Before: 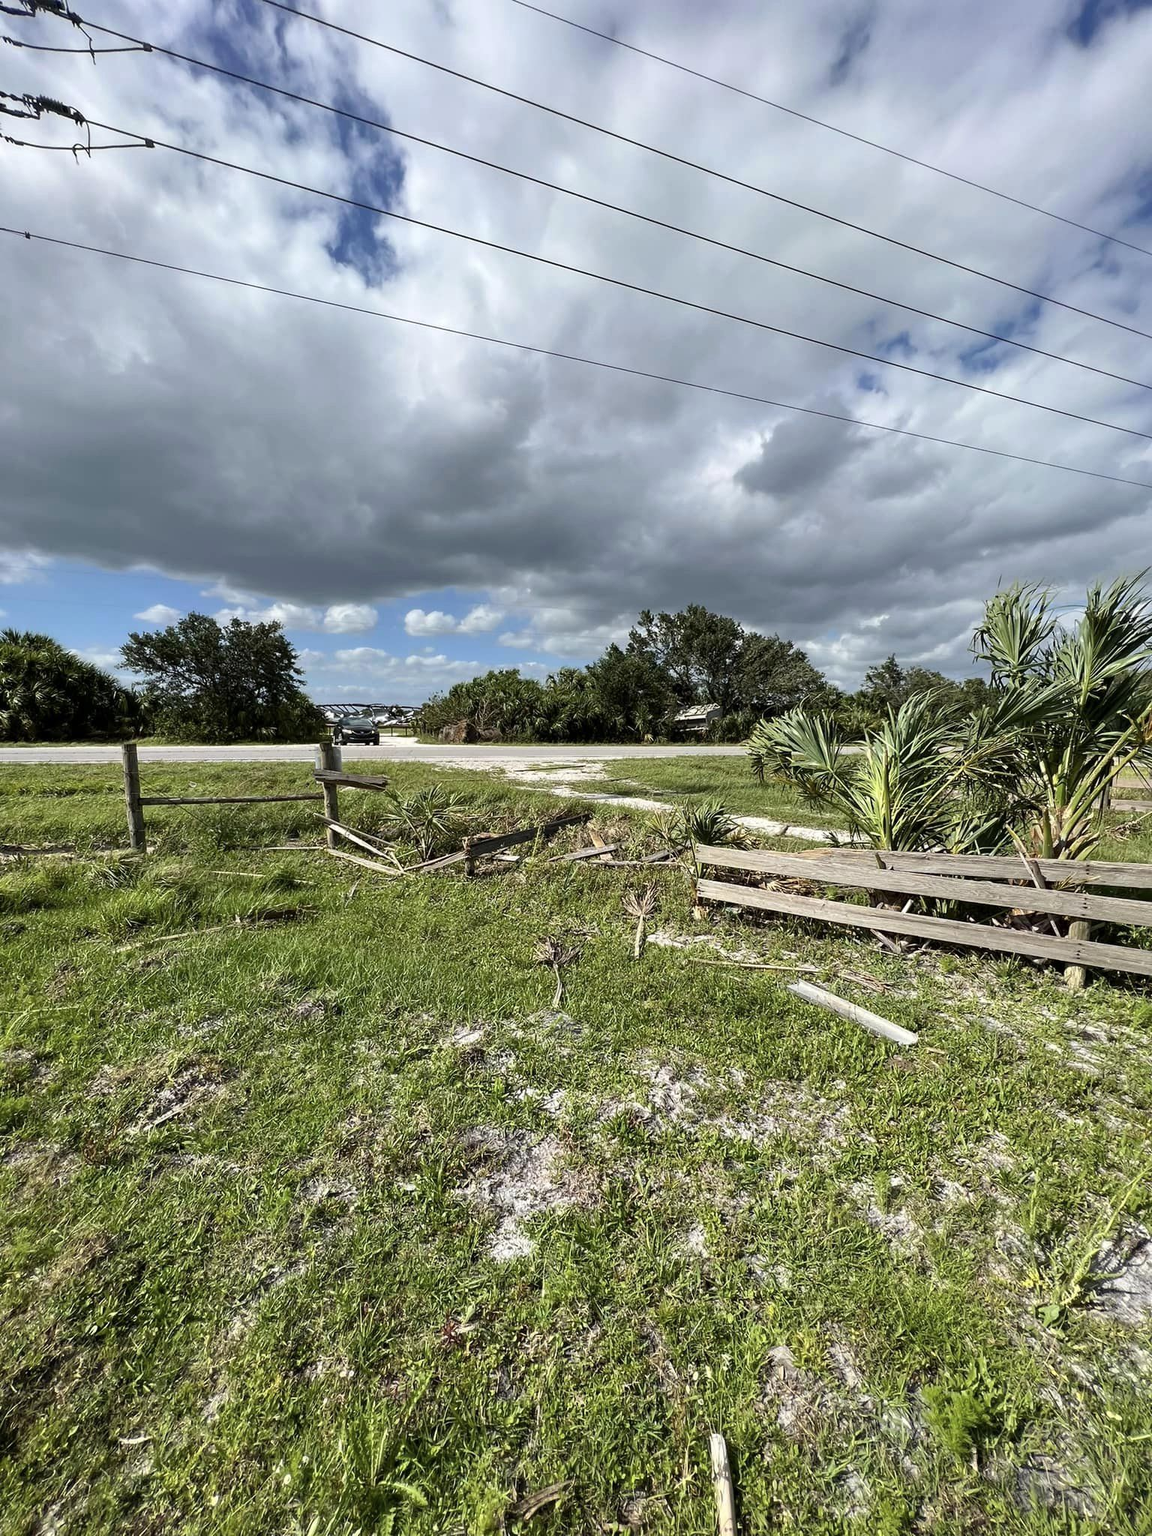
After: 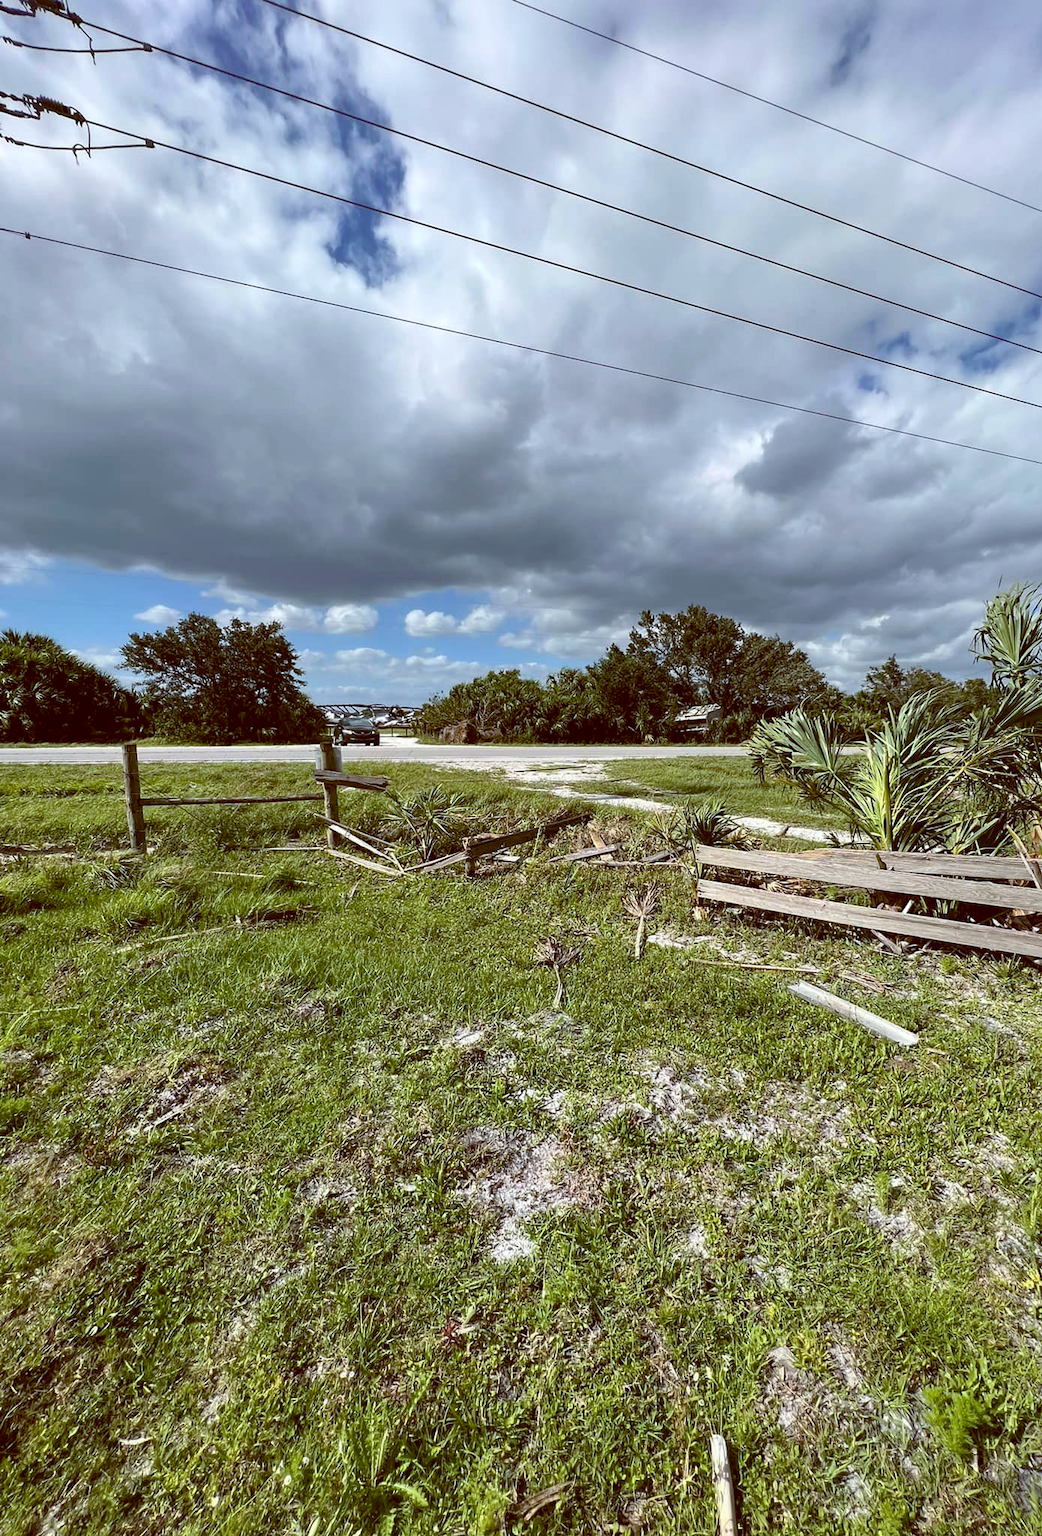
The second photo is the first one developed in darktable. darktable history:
crop: right 9.509%, bottom 0.031%
contrast brightness saturation: saturation -0.05
color balance: lift [1, 1.015, 1.004, 0.985], gamma [1, 0.958, 0.971, 1.042], gain [1, 0.956, 0.977, 1.044]
